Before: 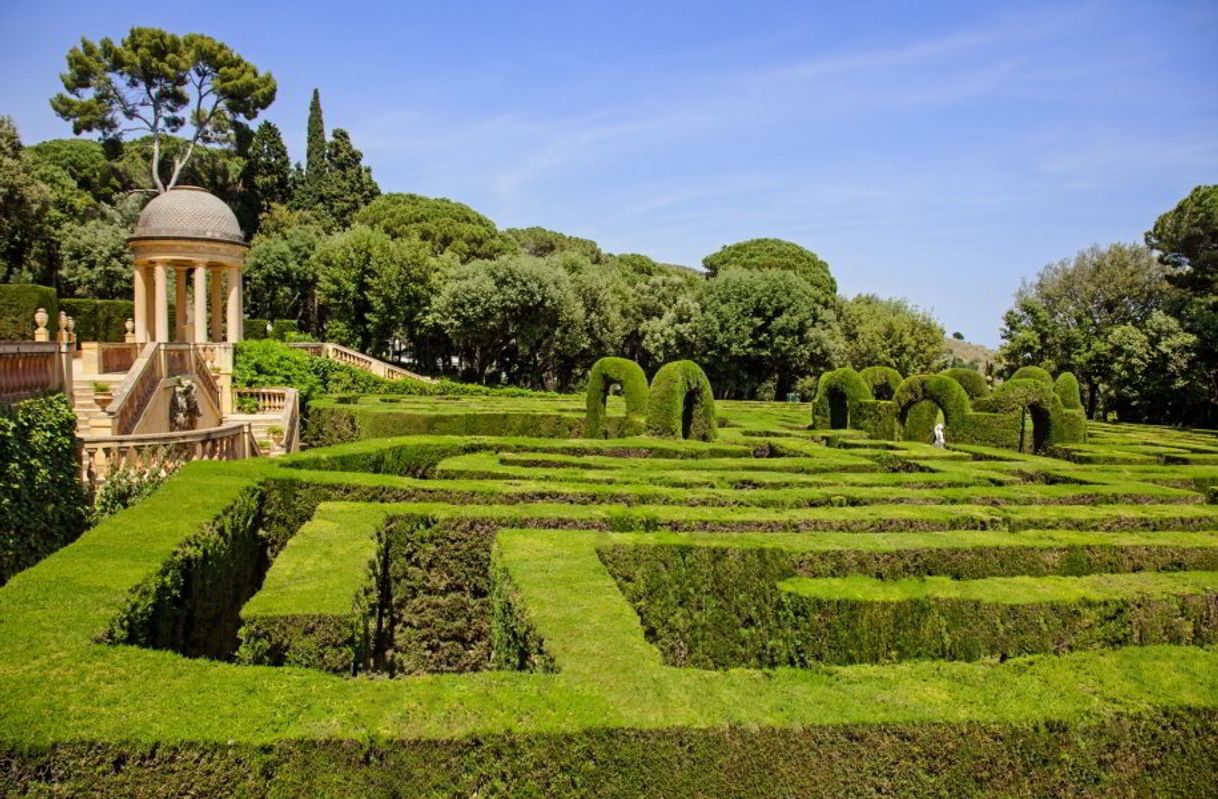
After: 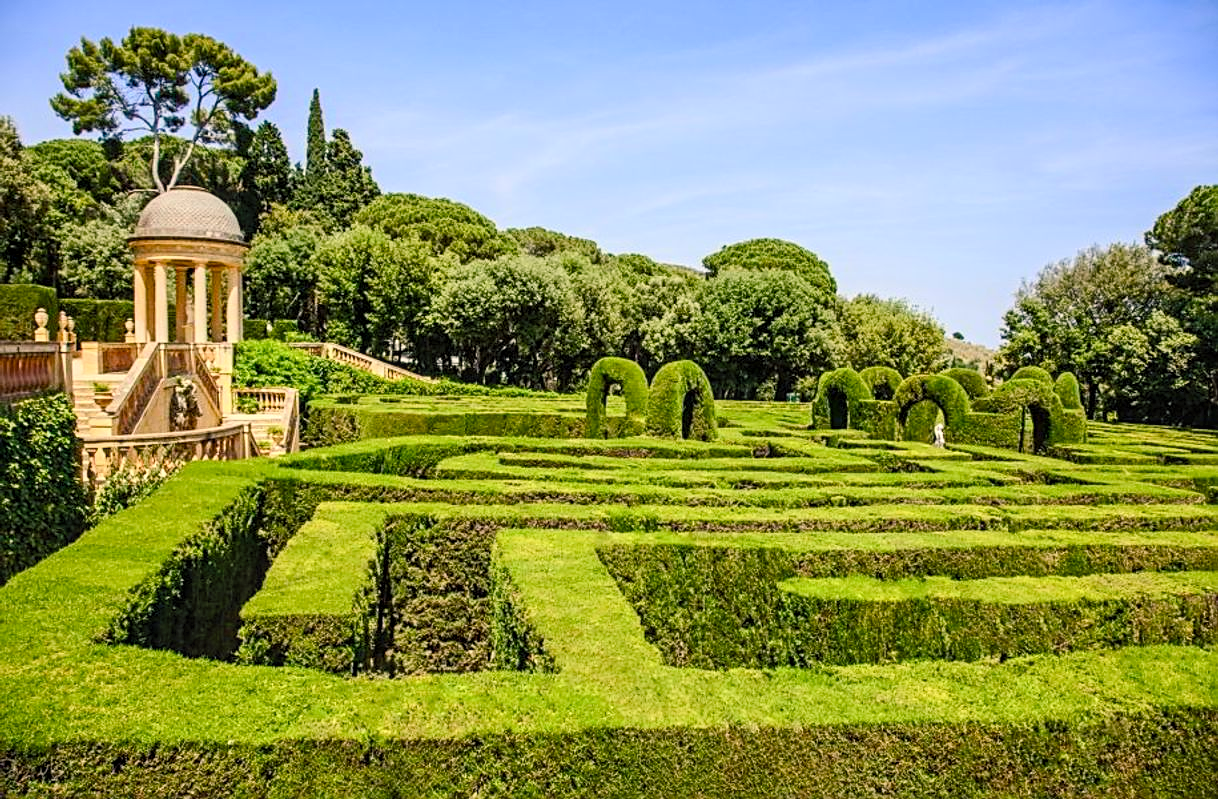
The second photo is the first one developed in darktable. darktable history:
contrast brightness saturation: contrast 0.198, brightness 0.17, saturation 0.221
sharpen: on, module defaults
color balance rgb: shadows lift › luminance -7.564%, shadows lift › chroma 2.15%, shadows lift › hue 166.39°, highlights gain › chroma 2.028%, highlights gain › hue 71.75°, perceptual saturation grading › global saturation 0.655%, perceptual saturation grading › highlights -14.943%, perceptual saturation grading › shadows 24.267%
local contrast: on, module defaults
